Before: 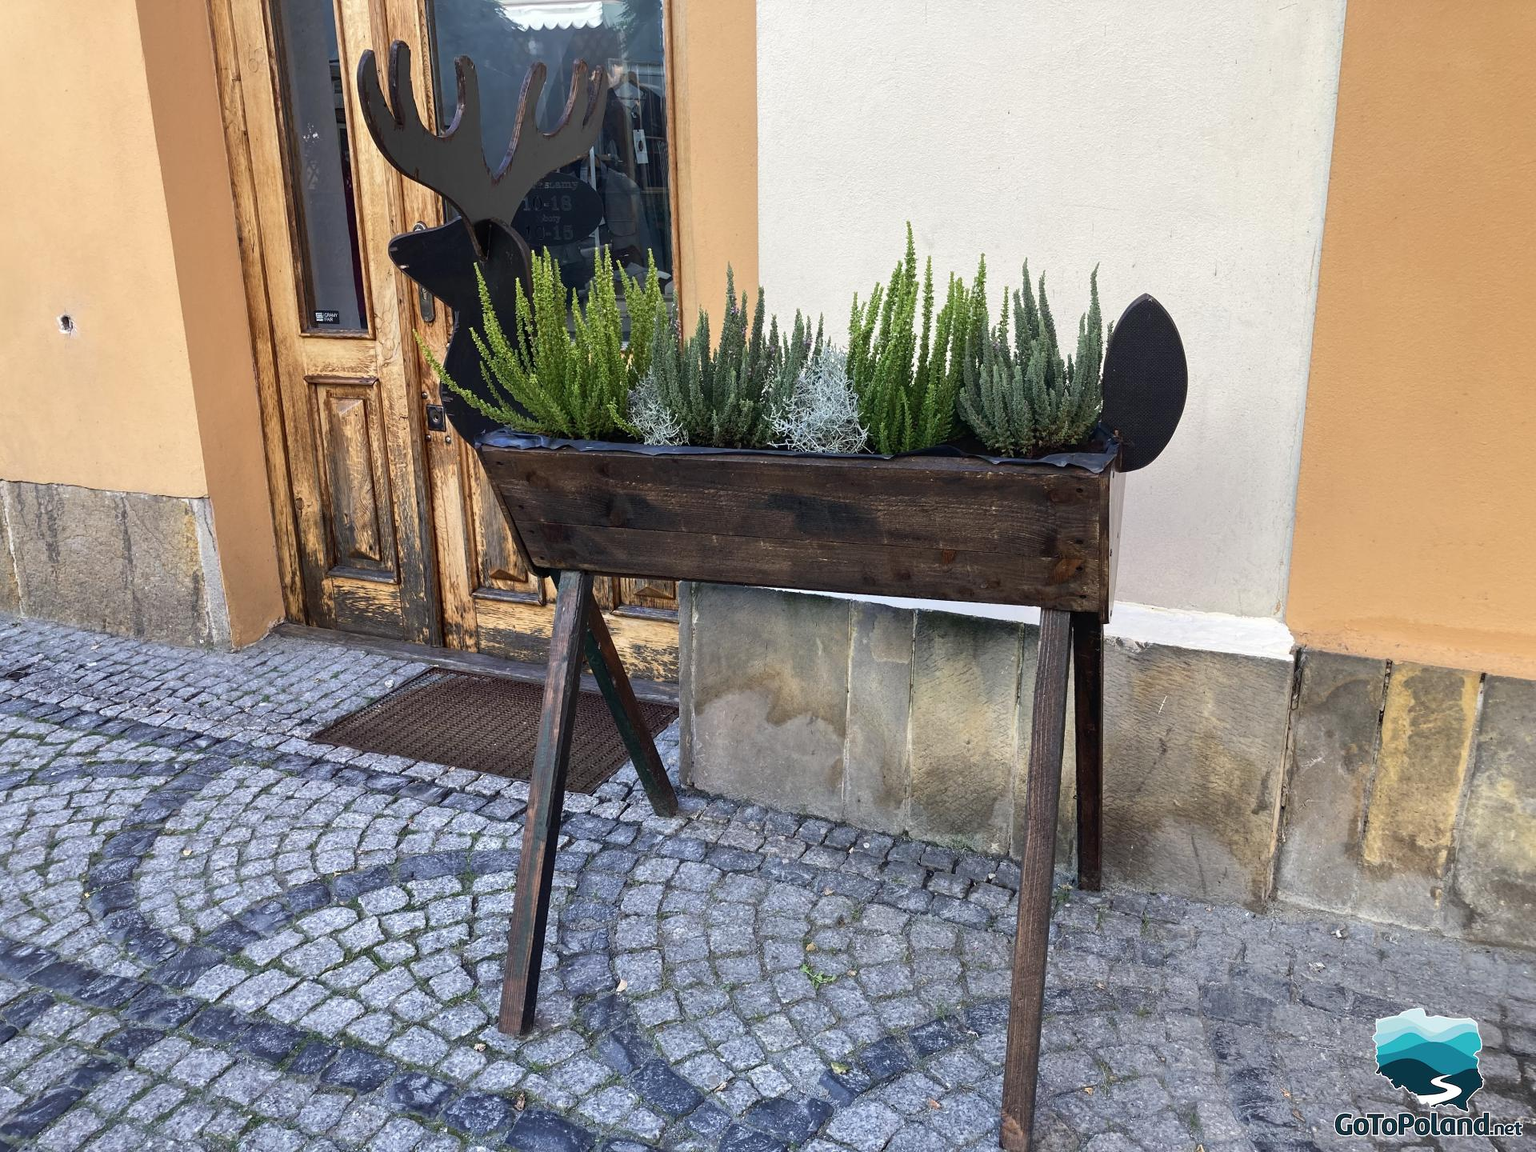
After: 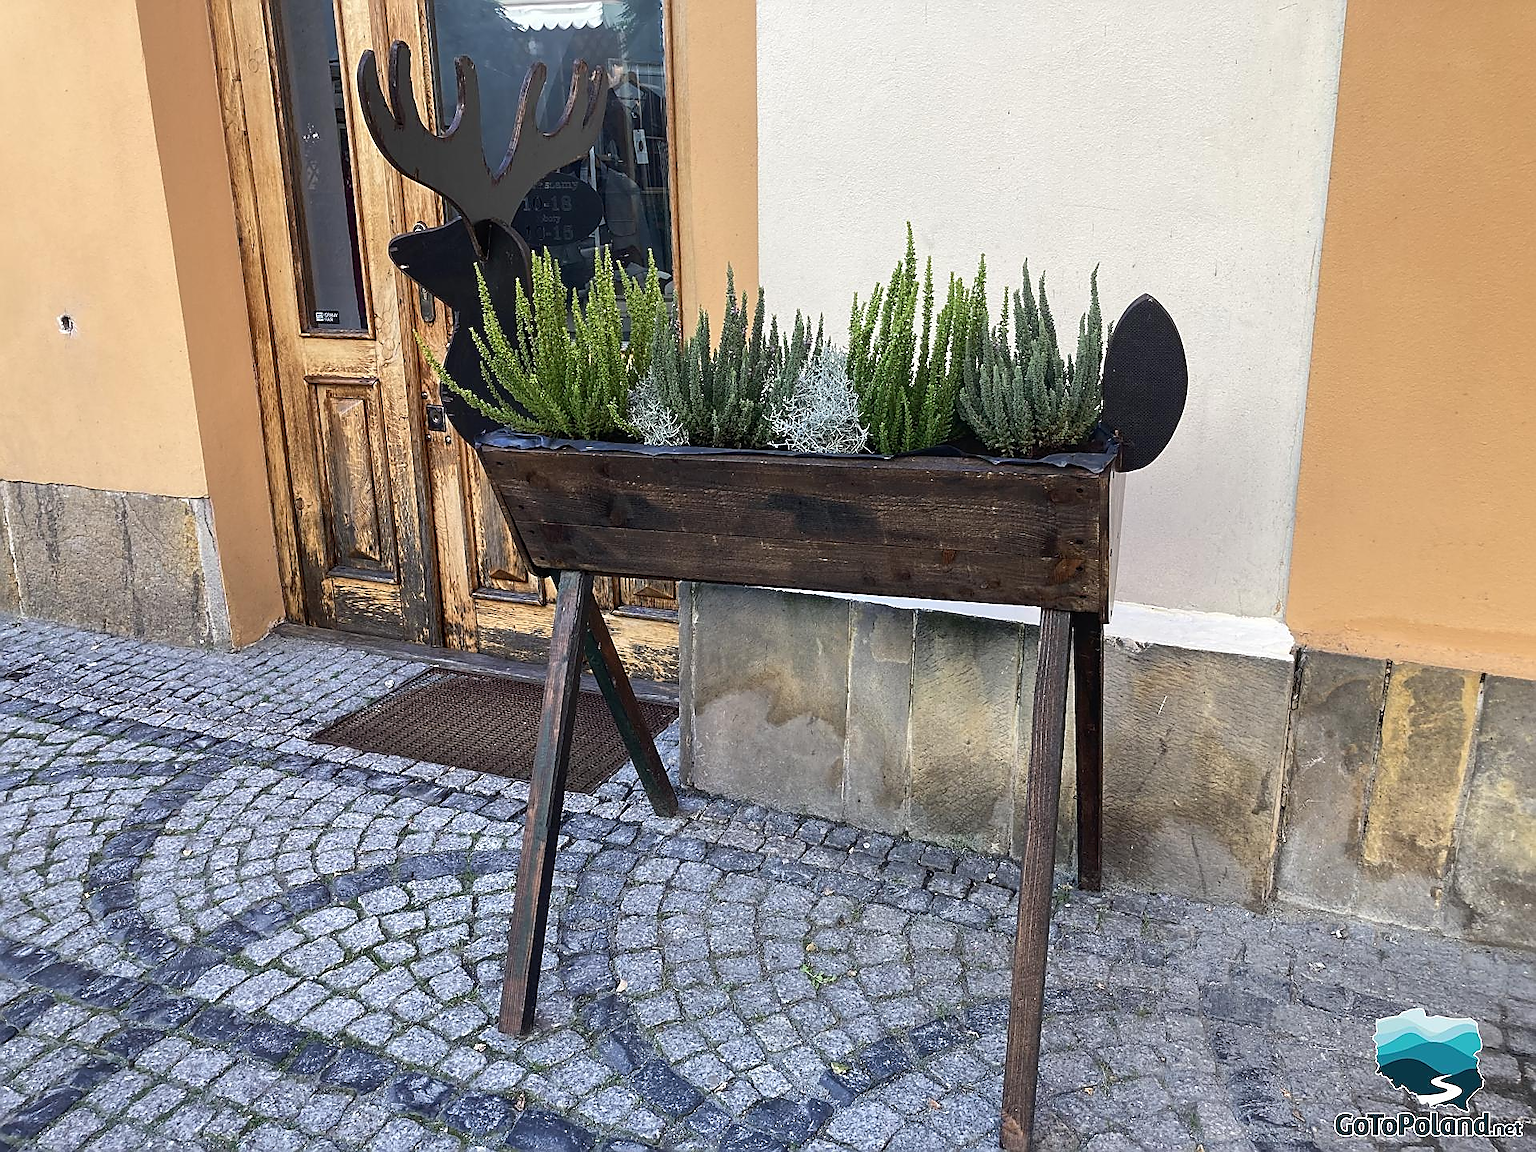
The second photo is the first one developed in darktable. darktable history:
sharpen: radius 1.362, amount 1.234, threshold 0.785
